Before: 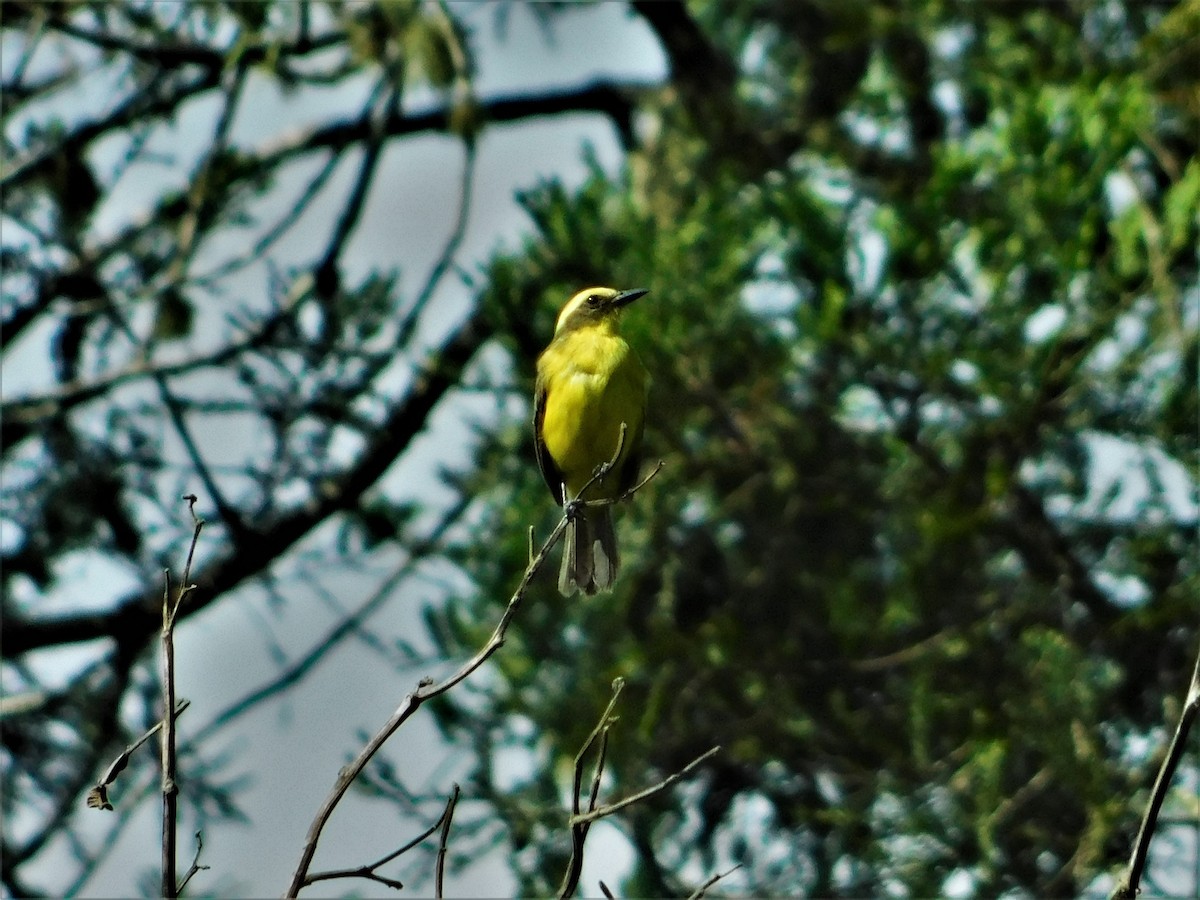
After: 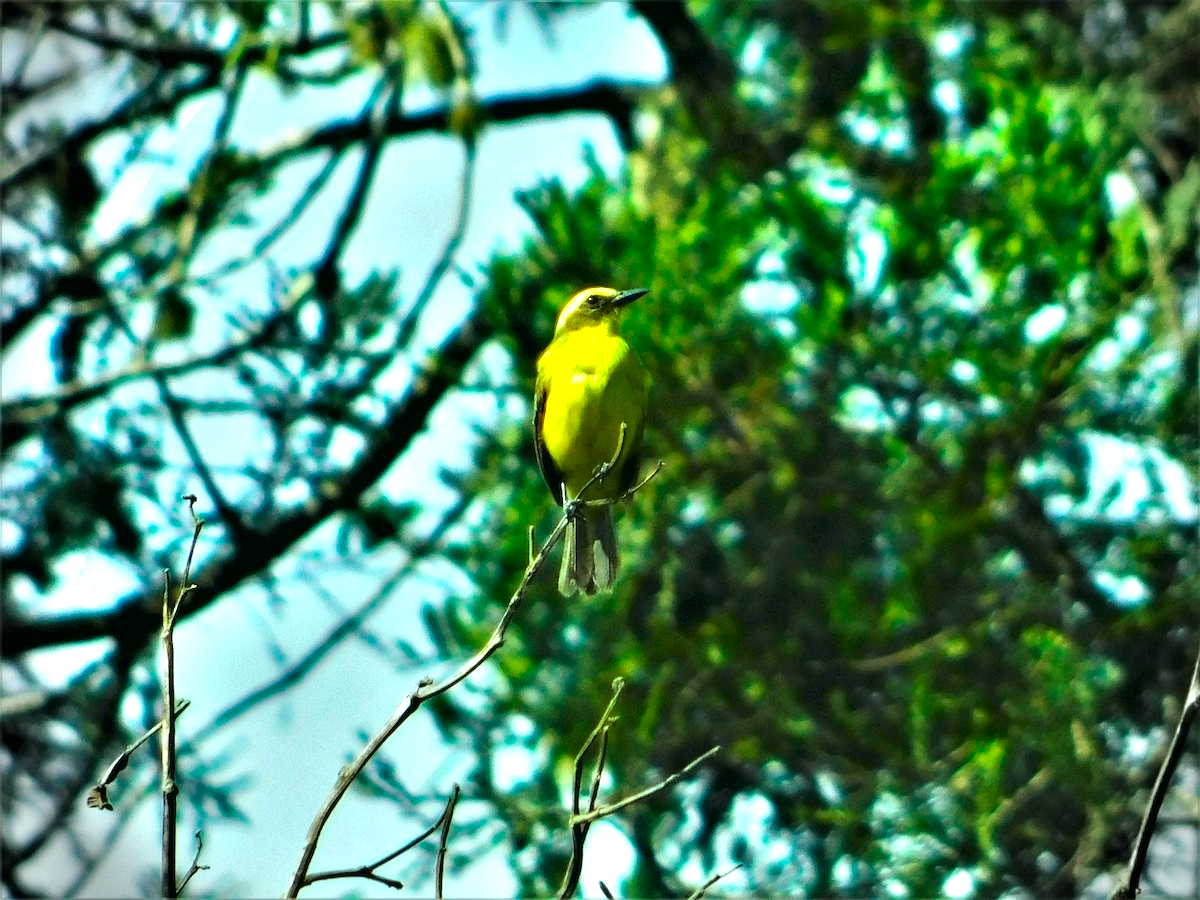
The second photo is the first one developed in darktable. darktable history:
exposure: black level correction 0, exposure 1.2 EV, compensate highlight preservation false
color correction: highlights a* -7.47, highlights b* 0.997, shadows a* -3.54, saturation 1.41
vignetting: fall-off start 87.77%, fall-off radius 24.53%, dithering 16-bit output, unbound false
